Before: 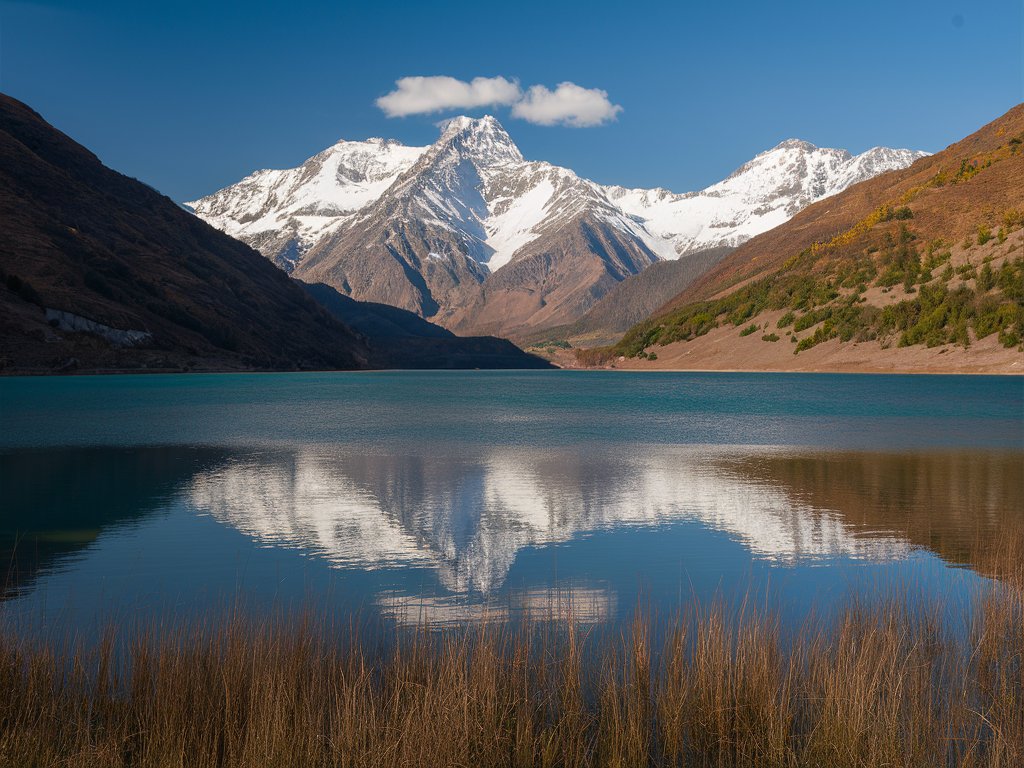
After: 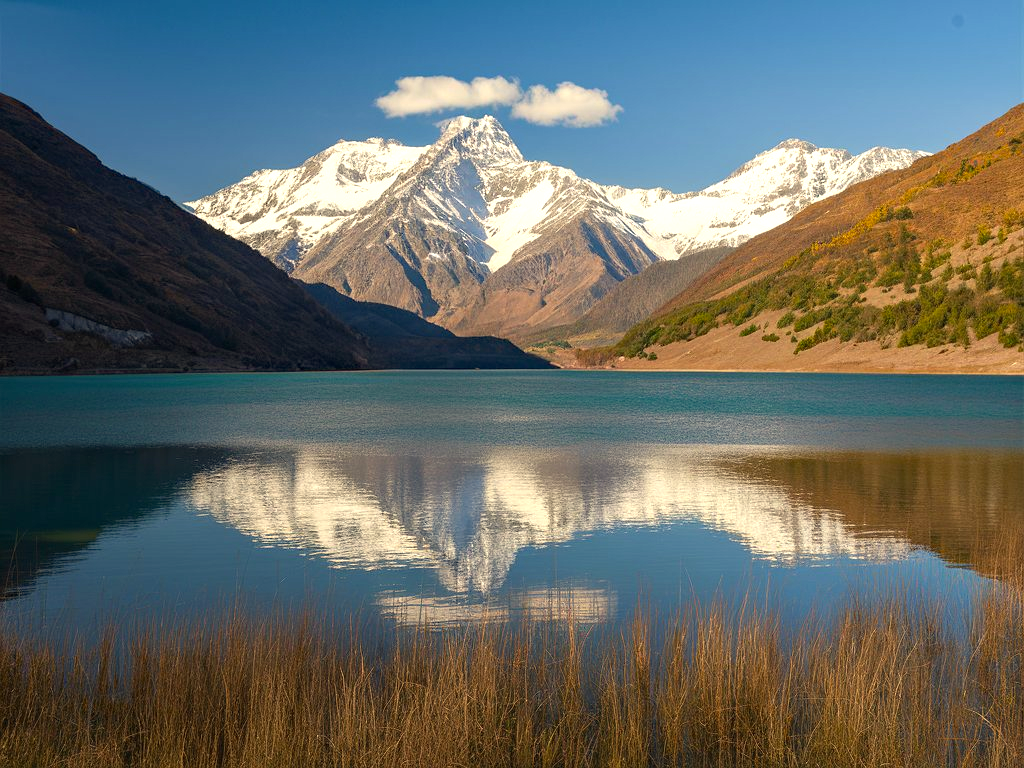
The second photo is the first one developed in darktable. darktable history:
haze removal: compatibility mode true, adaptive false
exposure: exposure 0.604 EV, compensate highlight preservation false
color correction: highlights a* 1.35, highlights b* 17.46
